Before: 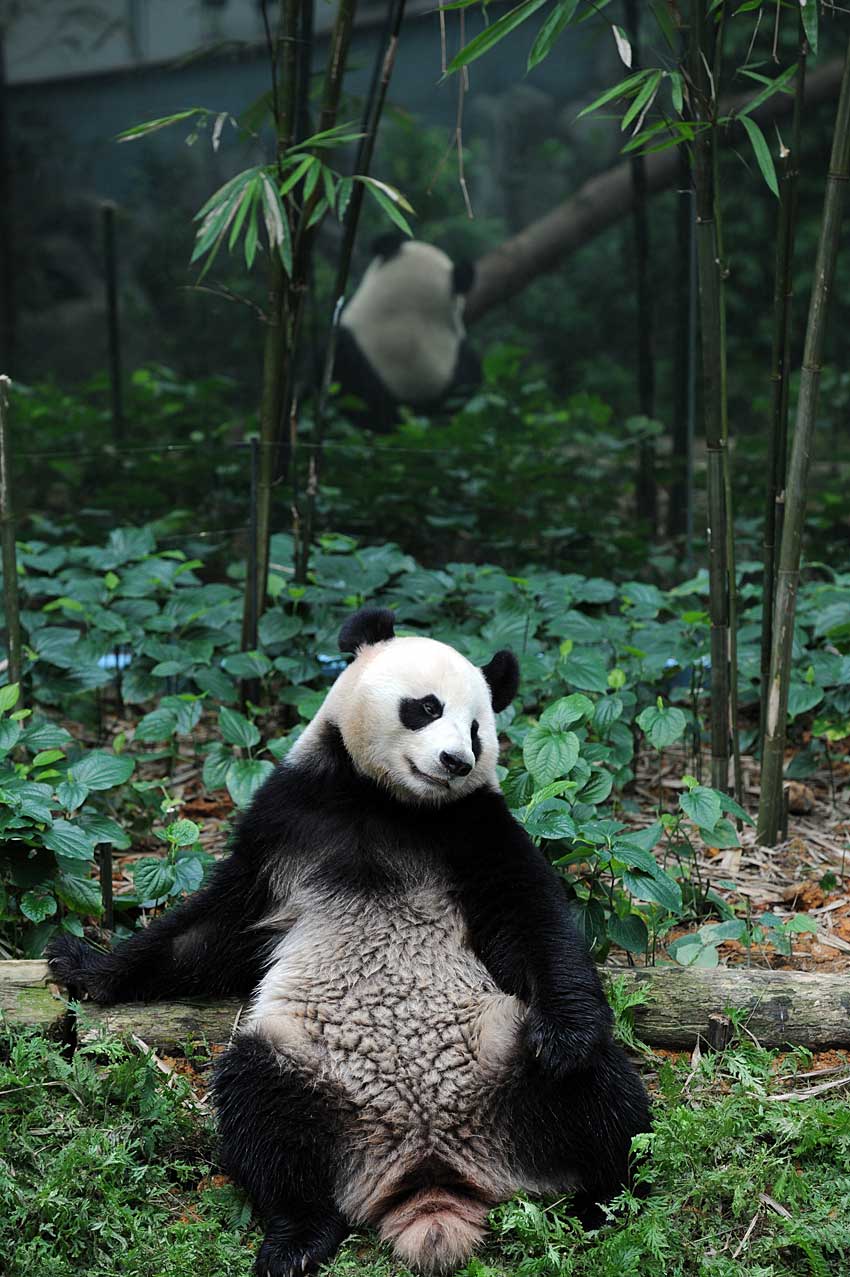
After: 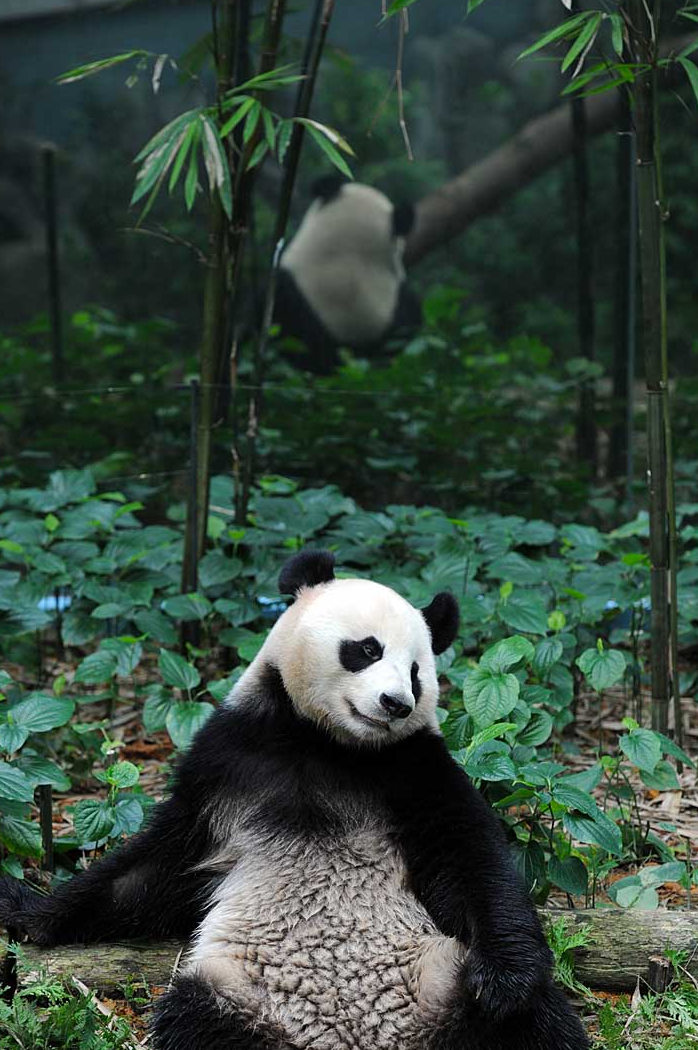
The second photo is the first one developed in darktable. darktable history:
crop and rotate: left 7.196%, top 4.574%, right 10.605%, bottom 13.178%
vibrance: vibrance 50%
exposure: compensate highlight preservation false
